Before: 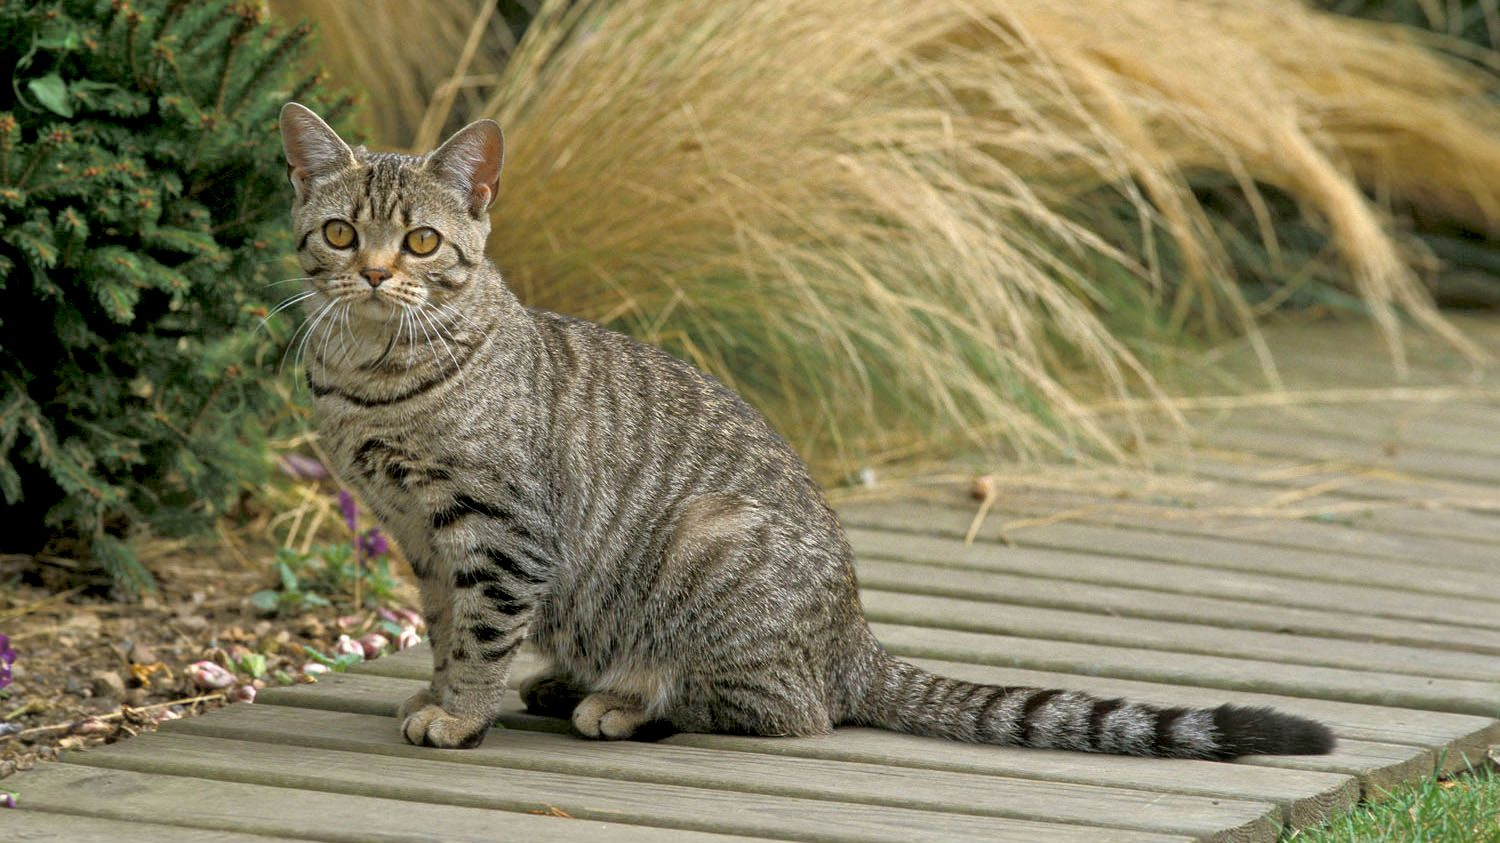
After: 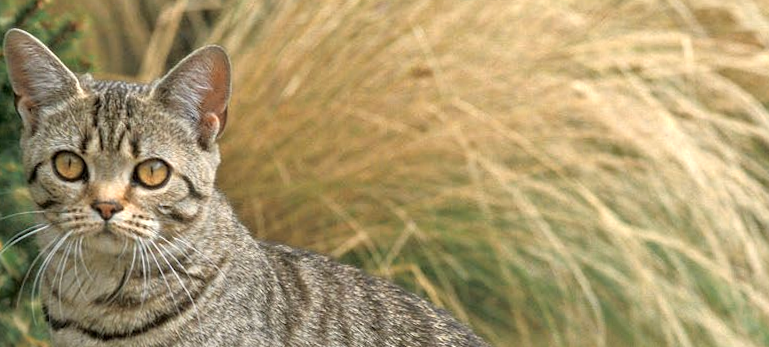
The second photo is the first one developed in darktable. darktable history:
color zones: curves: ch0 [(0.018, 0.548) (0.224, 0.64) (0.425, 0.447) (0.675, 0.575) (0.732, 0.579)]; ch1 [(0.066, 0.487) (0.25, 0.5) (0.404, 0.43) (0.75, 0.421) (0.956, 0.421)]; ch2 [(0.044, 0.561) (0.215, 0.465) (0.399, 0.544) (0.465, 0.548) (0.614, 0.447) (0.724, 0.43) (0.882, 0.623) (0.956, 0.632)]
rotate and perspective: rotation 0.074°, lens shift (vertical) 0.096, lens shift (horizontal) -0.041, crop left 0.043, crop right 0.952, crop top 0.024, crop bottom 0.979
crop: left 15.306%, top 9.065%, right 30.789%, bottom 48.638%
